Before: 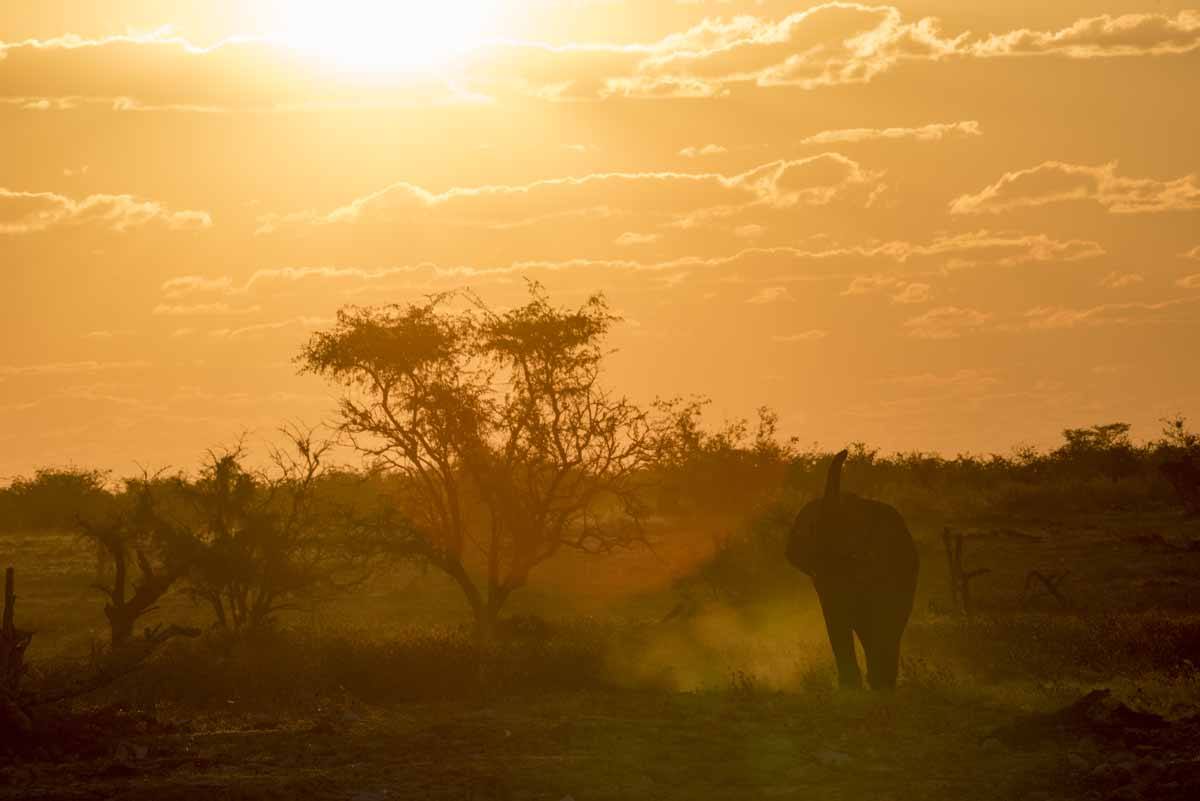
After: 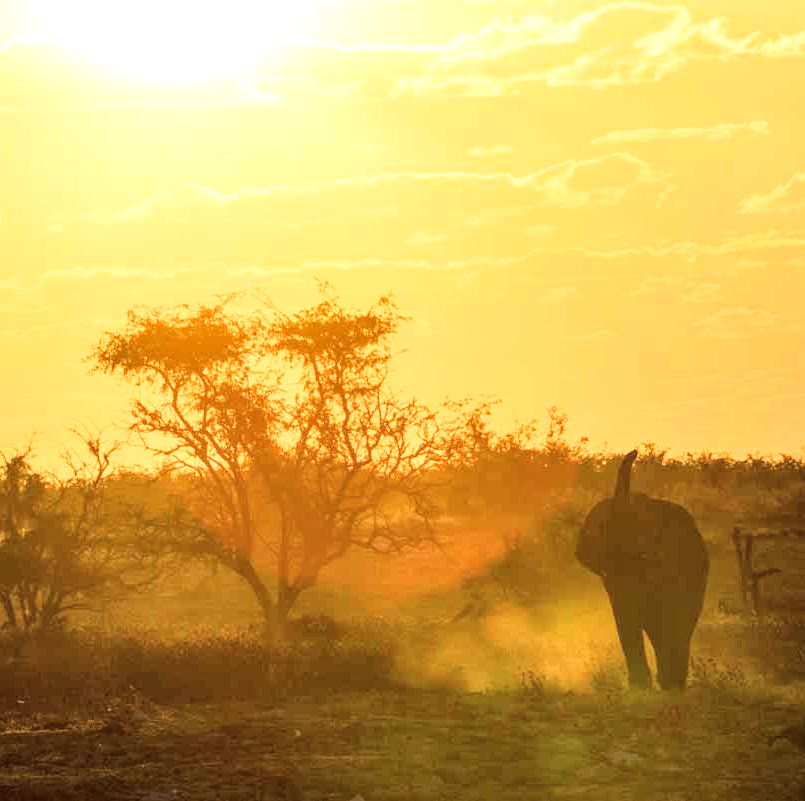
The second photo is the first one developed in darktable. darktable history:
exposure: black level correction -0.002, exposure 0.708 EV, compensate exposure bias true, compensate highlight preservation false
crop and rotate: left 17.53%, right 15.377%
local contrast: on, module defaults
base curve: curves: ch0 [(0, 0) (0.028, 0.03) (0.121, 0.232) (0.46, 0.748) (0.859, 0.968) (1, 1)]
